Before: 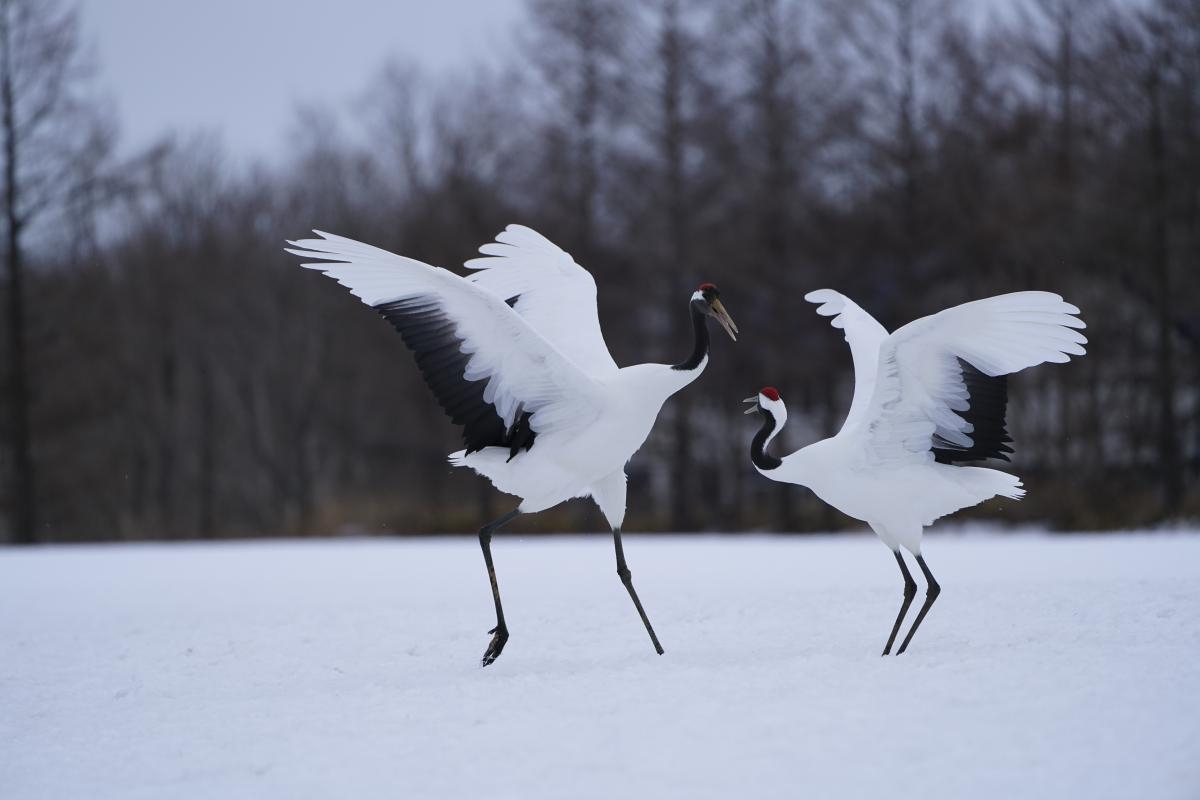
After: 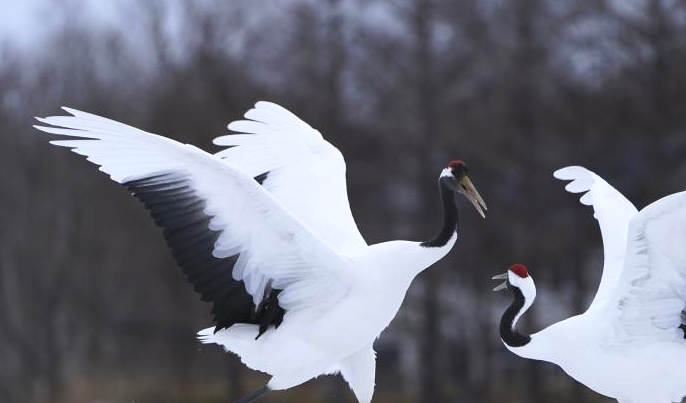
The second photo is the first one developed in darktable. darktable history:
exposure: black level correction -0.002, exposure 0.54 EV, compensate highlight preservation false
crop: left 20.932%, top 15.471%, right 21.848%, bottom 34.081%
